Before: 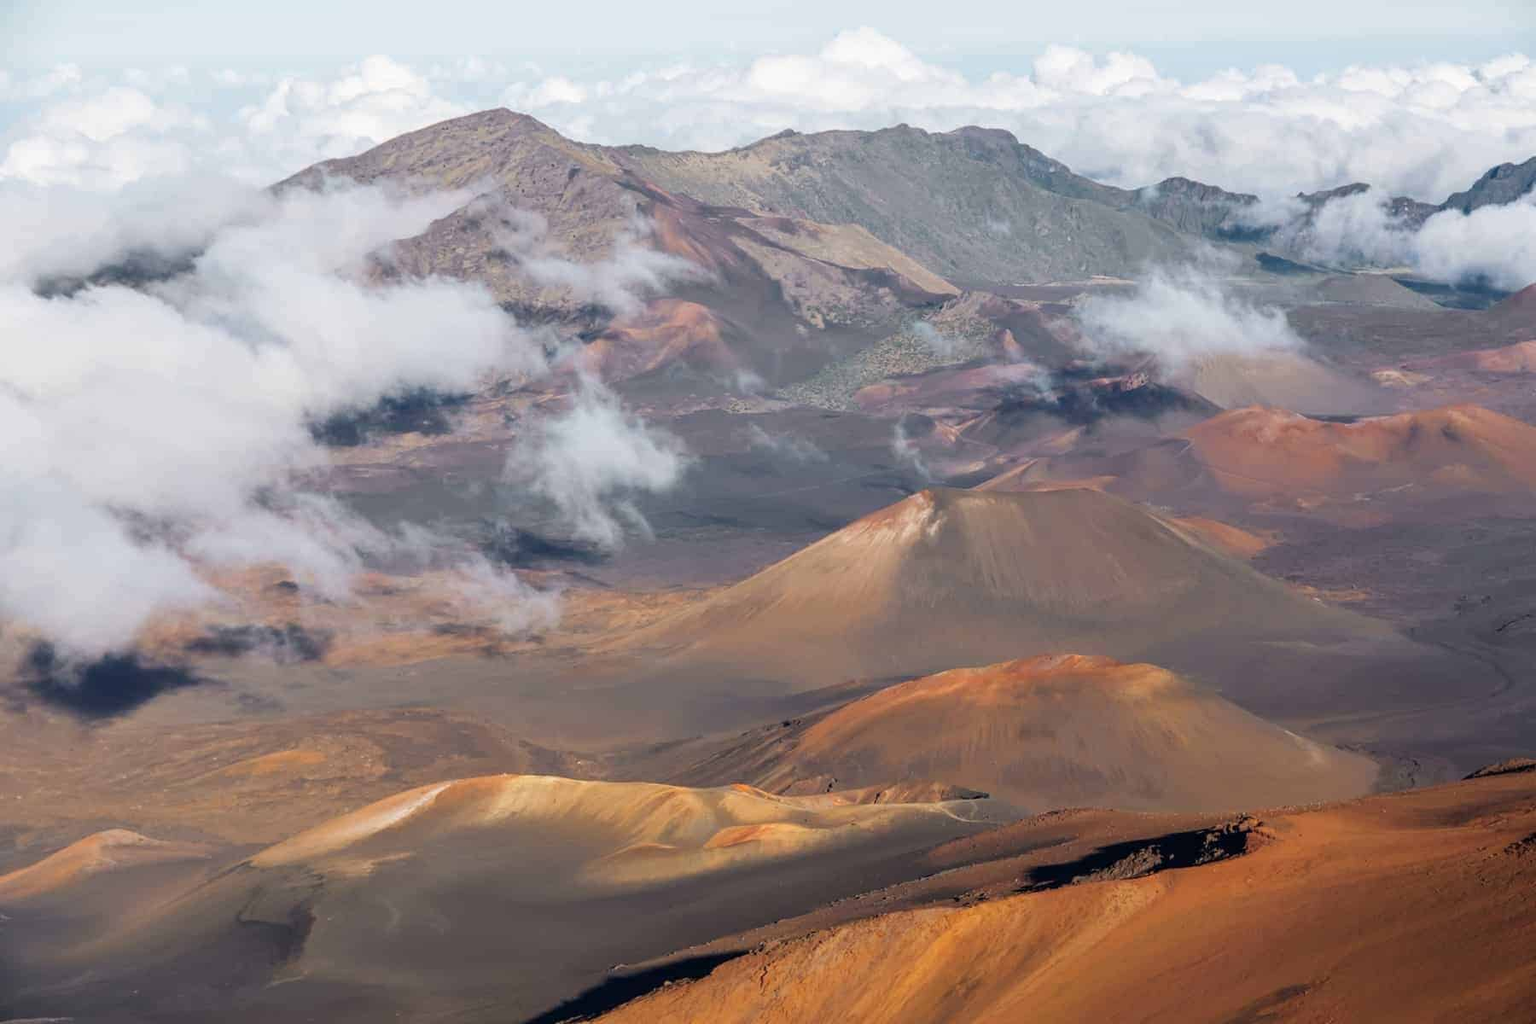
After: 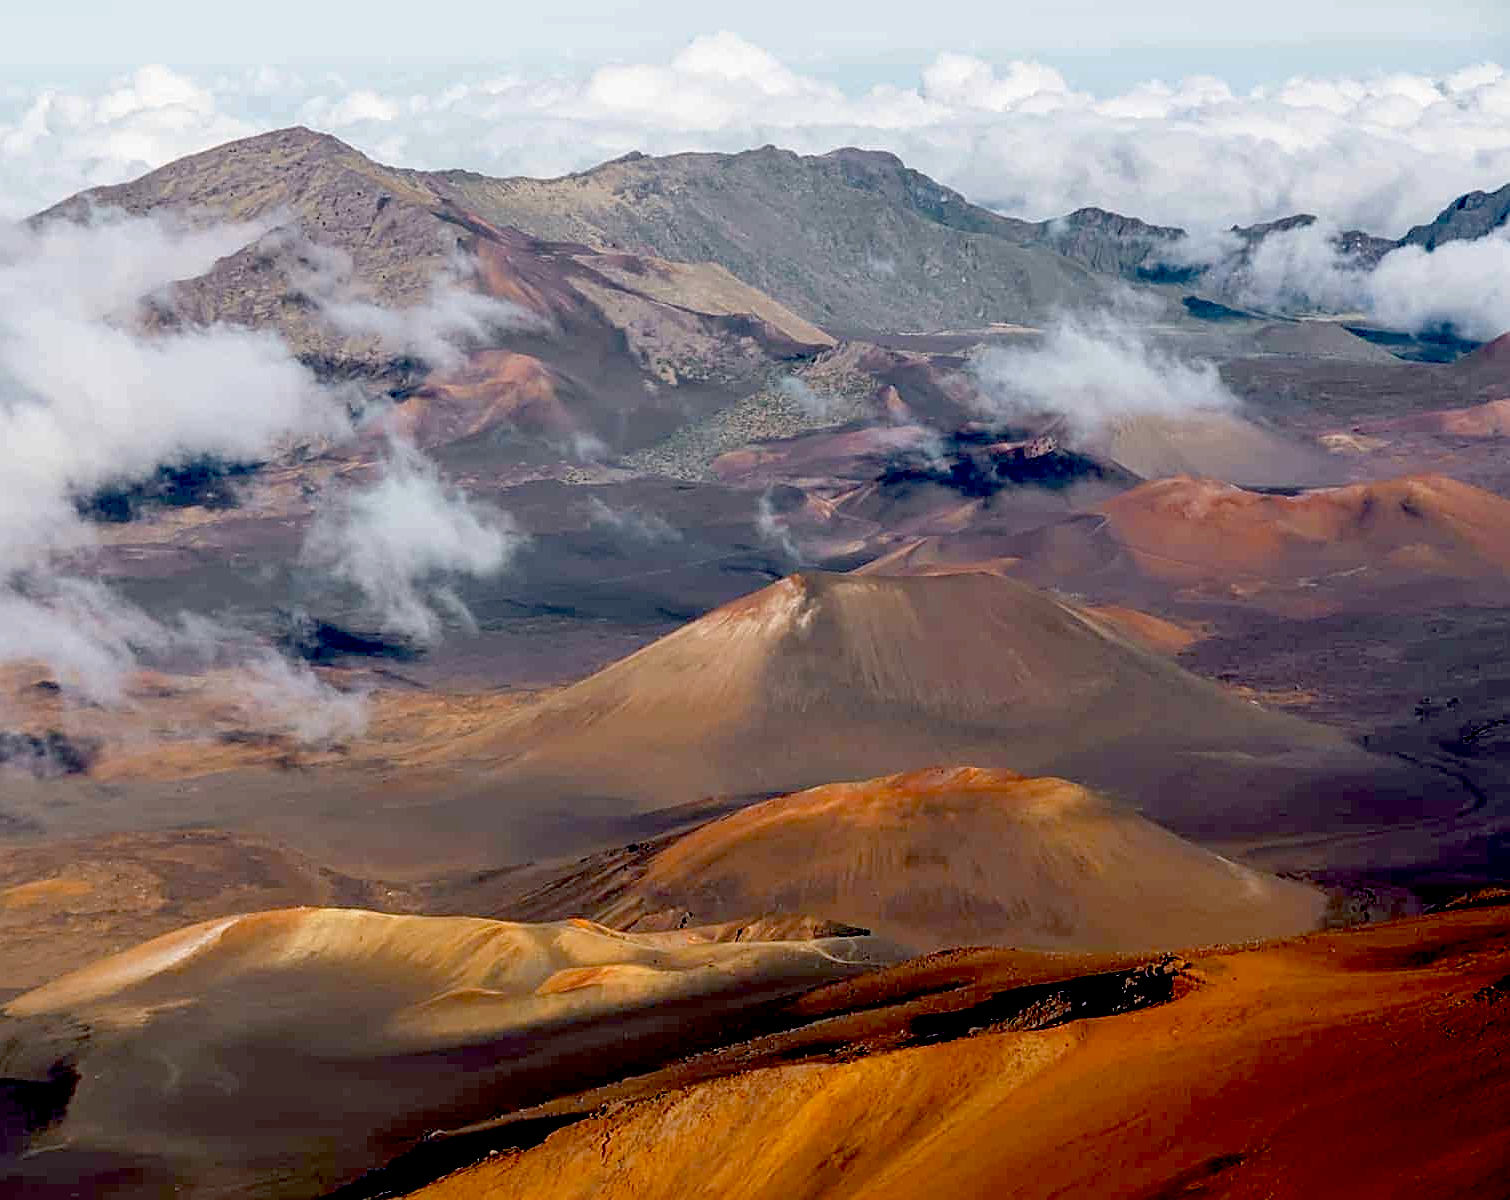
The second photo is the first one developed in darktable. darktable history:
crop: left 16.108%
exposure: black level correction 0.058, compensate highlight preservation false
sharpen: on, module defaults
